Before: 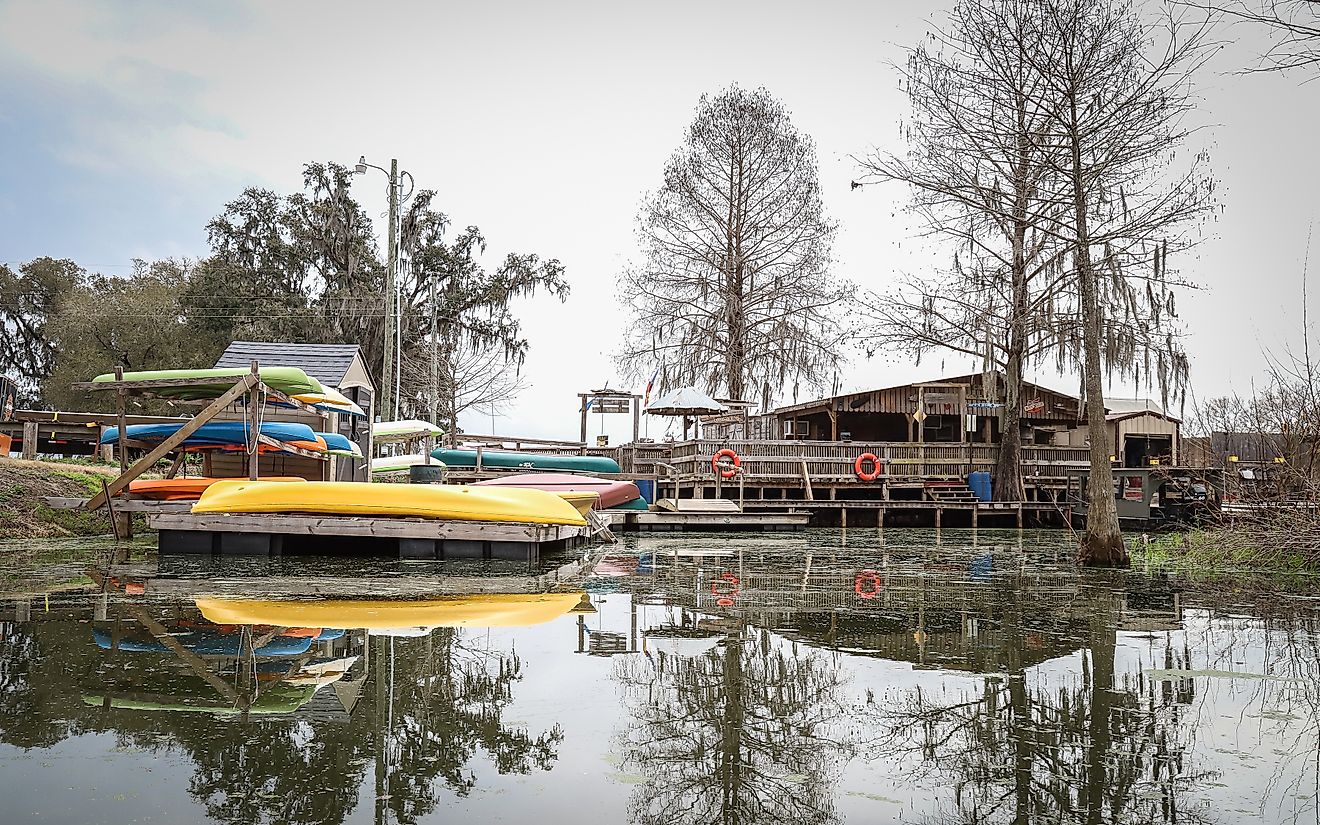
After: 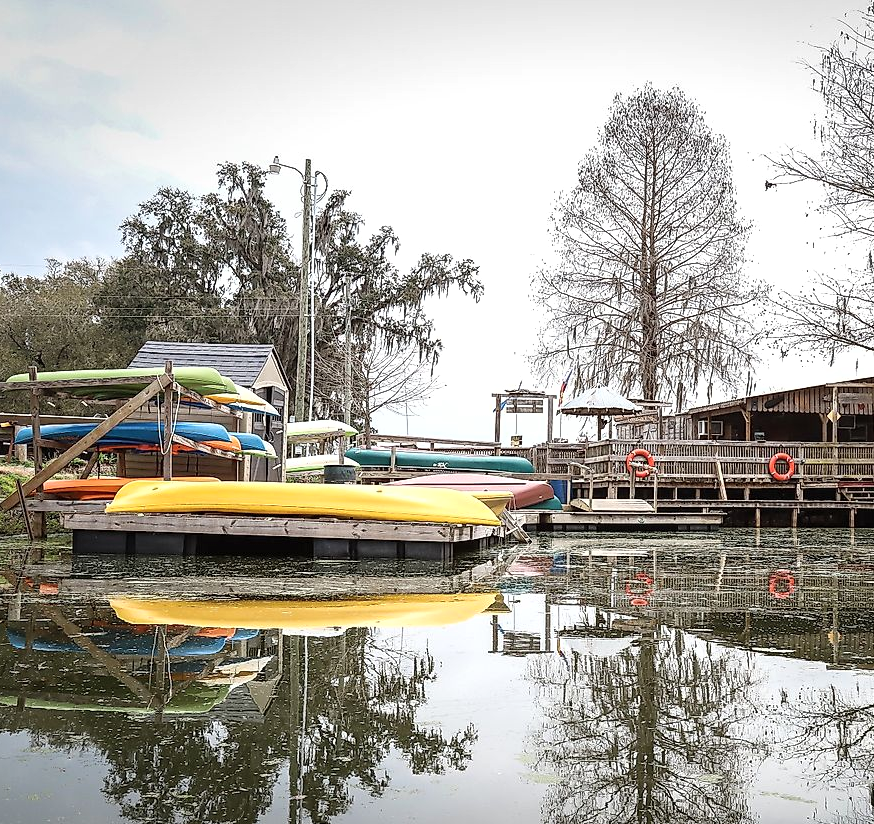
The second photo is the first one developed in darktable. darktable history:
crop and rotate: left 6.636%, right 27.137%
shadows and highlights: radius 45.71, white point adjustment 6.78, compress 79.61%, soften with gaussian
